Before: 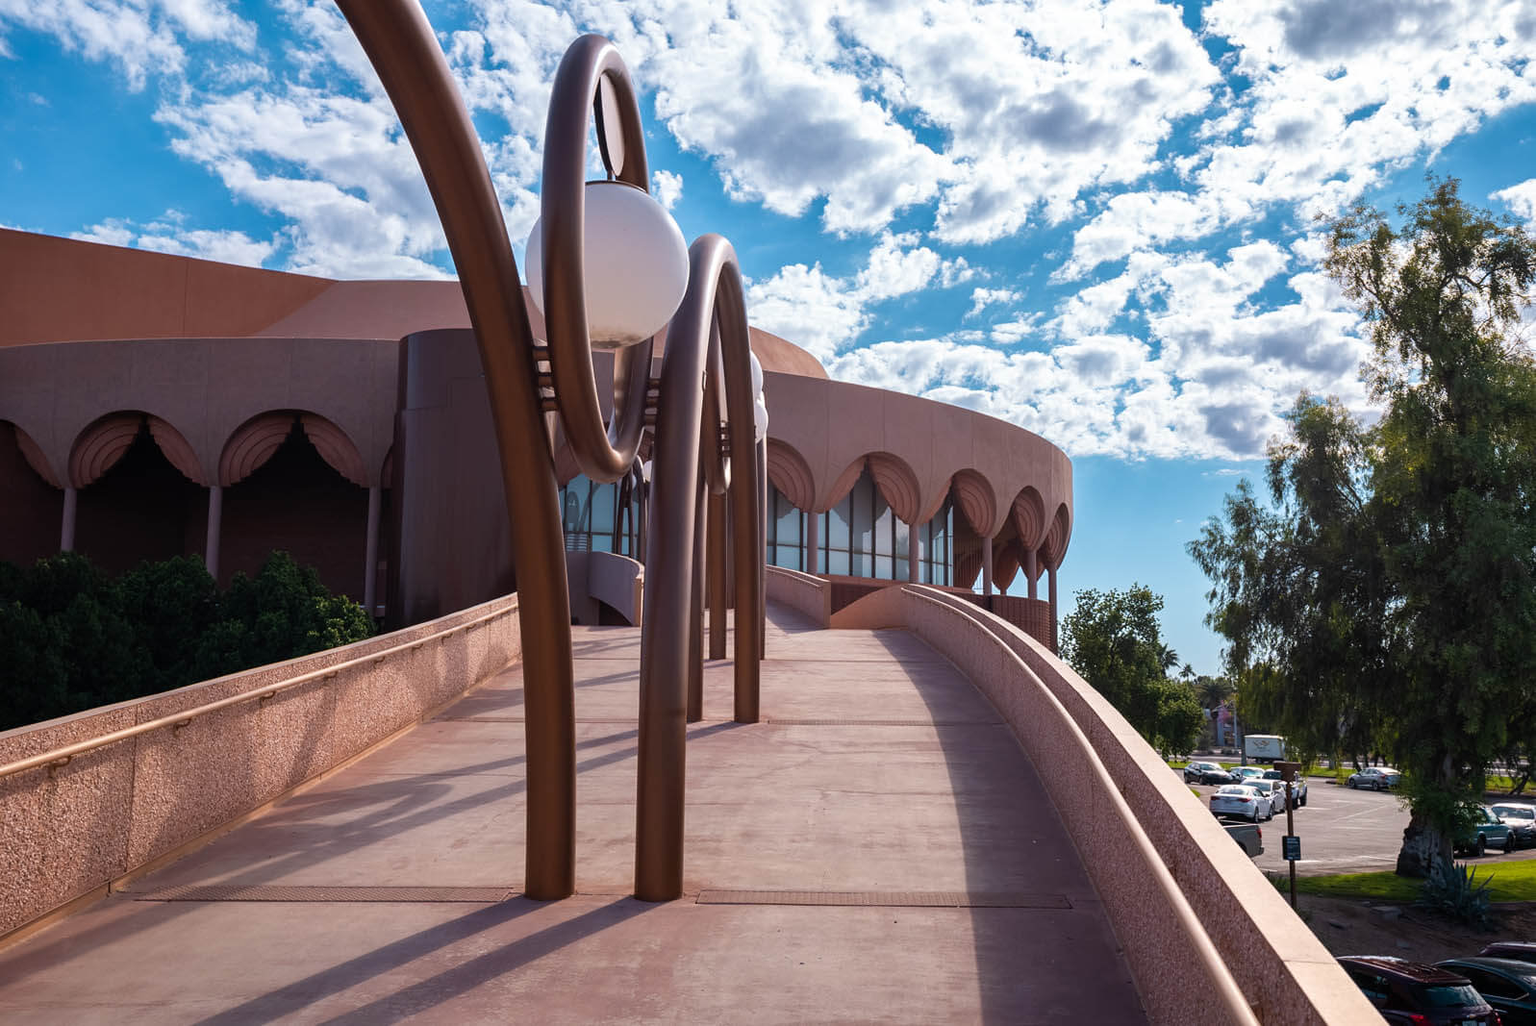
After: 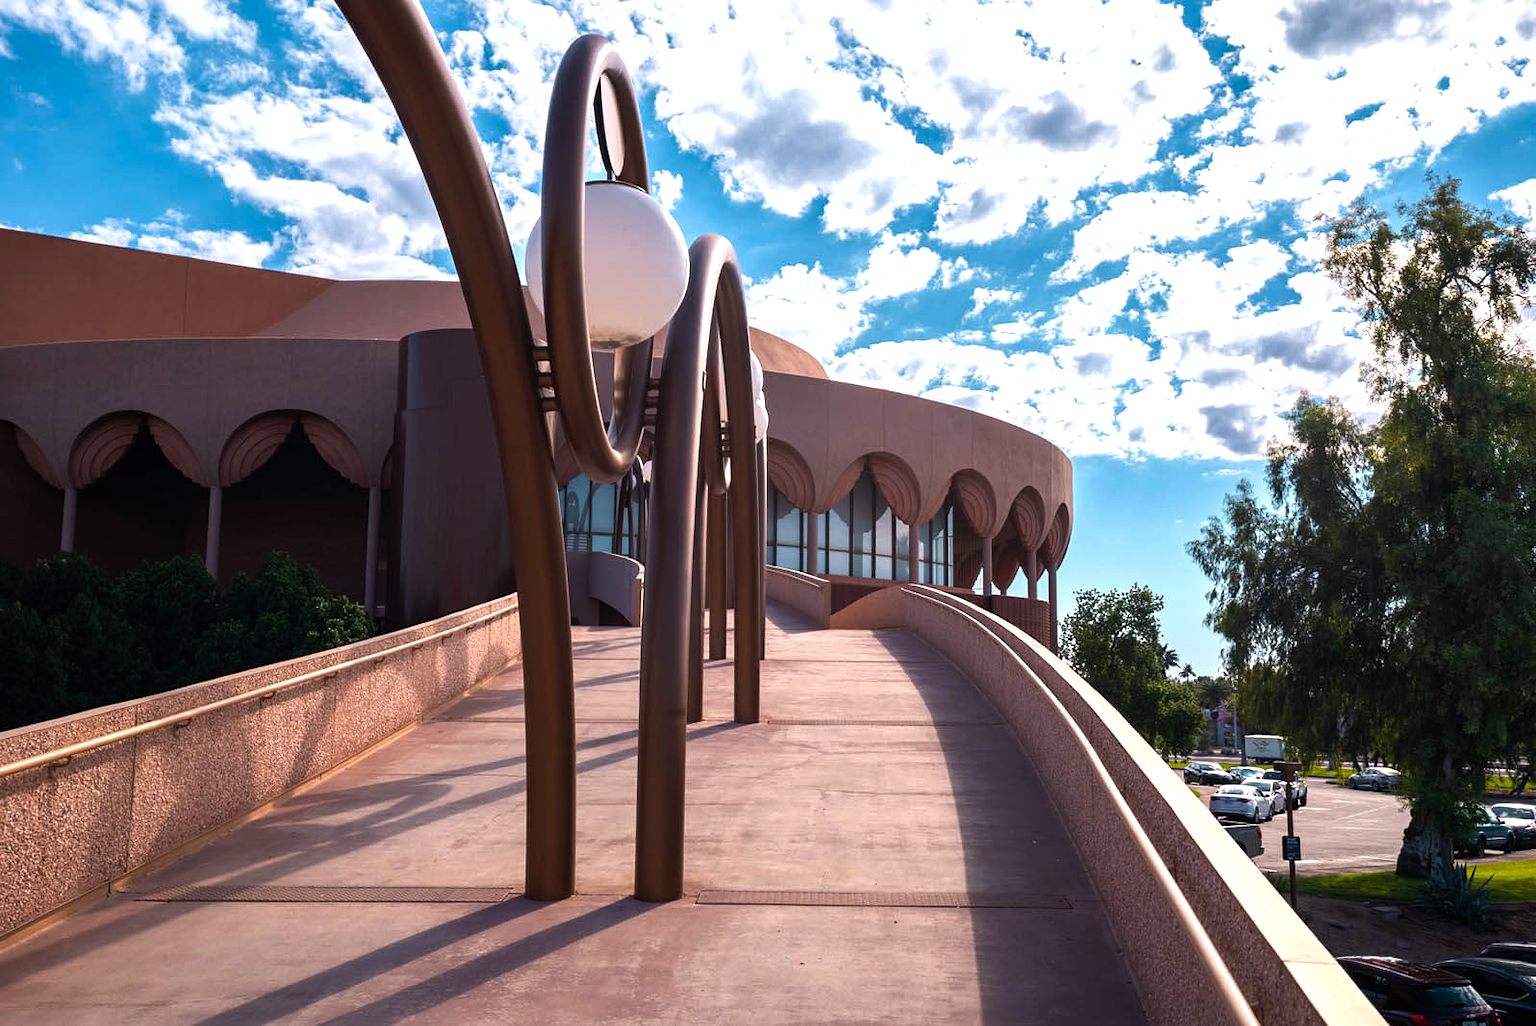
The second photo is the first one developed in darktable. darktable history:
color balance rgb: shadows lift › luminance -4.668%, shadows lift › chroma 1.166%, shadows lift › hue 218.7°, highlights gain › chroma 1.348%, highlights gain › hue 55.71°, perceptual saturation grading › global saturation 0.953%, perceptual brilliance grading › highlights 16.265%, perceptual brilliance grading › shadows -13.498%, global vibrance 20%
